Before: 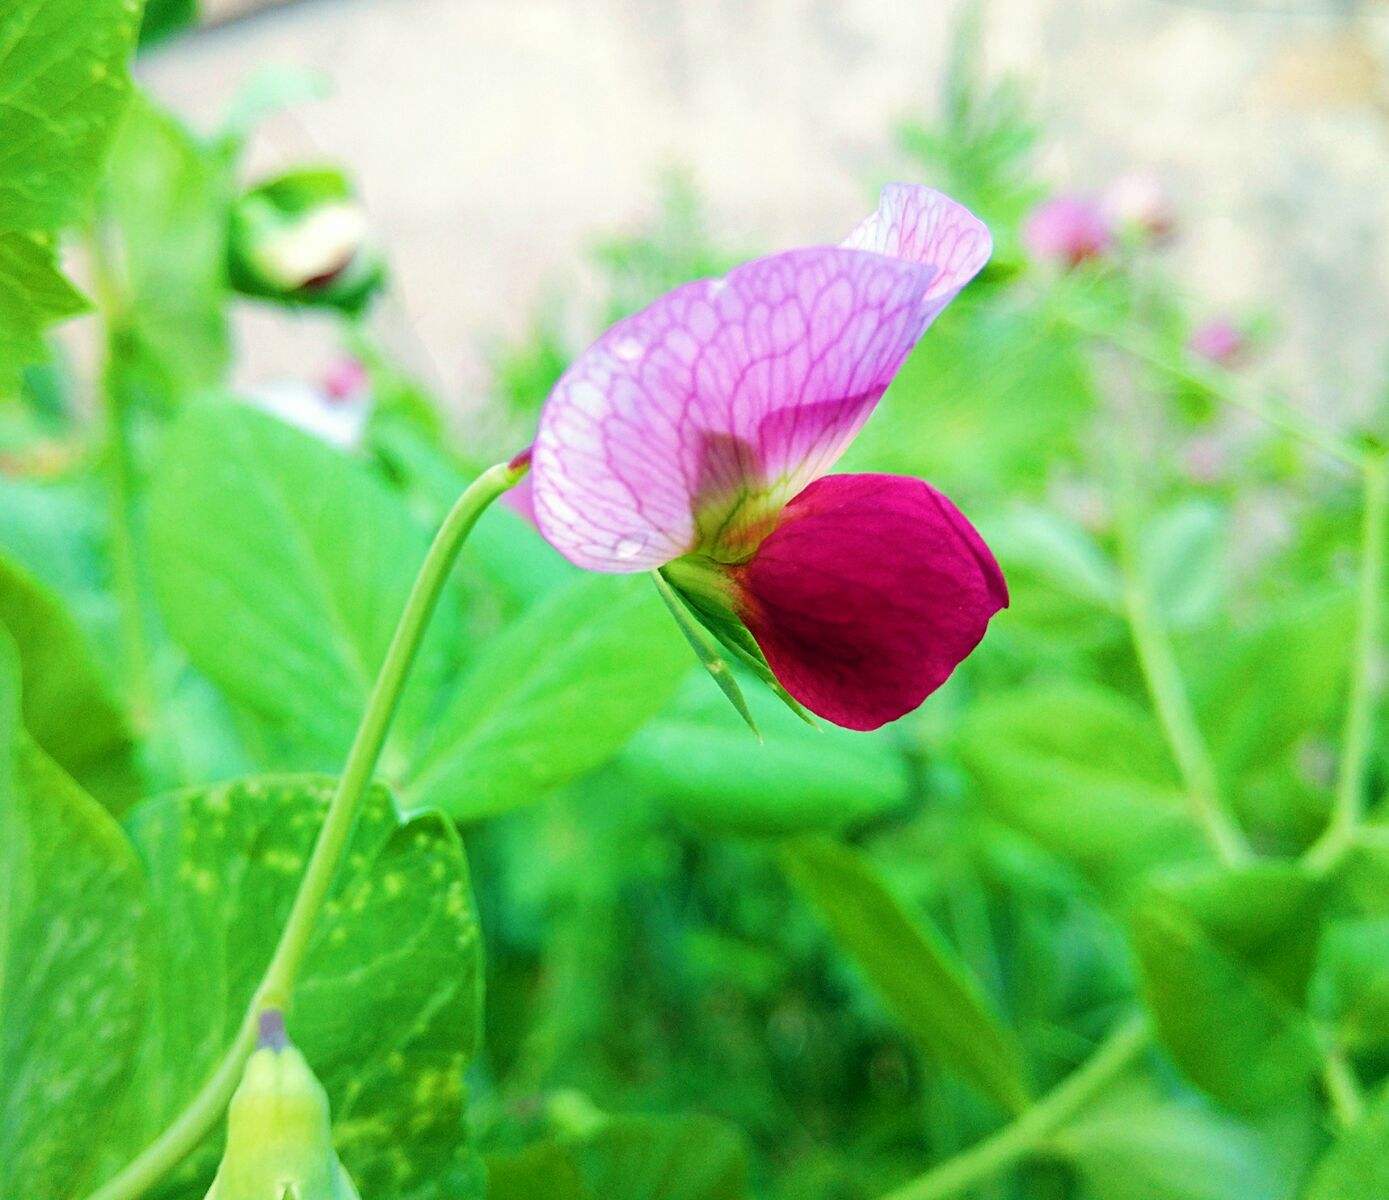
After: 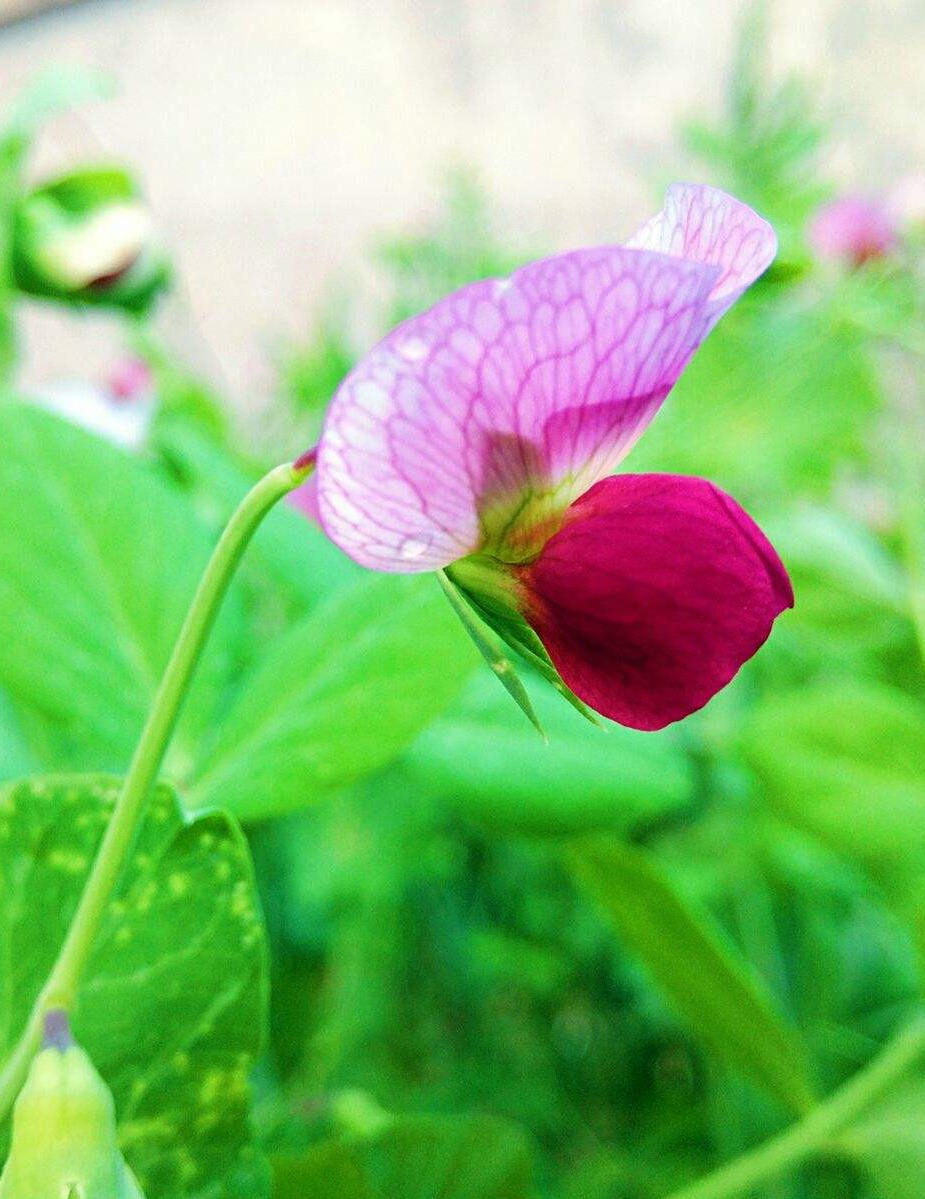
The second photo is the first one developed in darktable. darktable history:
crop and rotate: left 15.566%, right 17.79%
